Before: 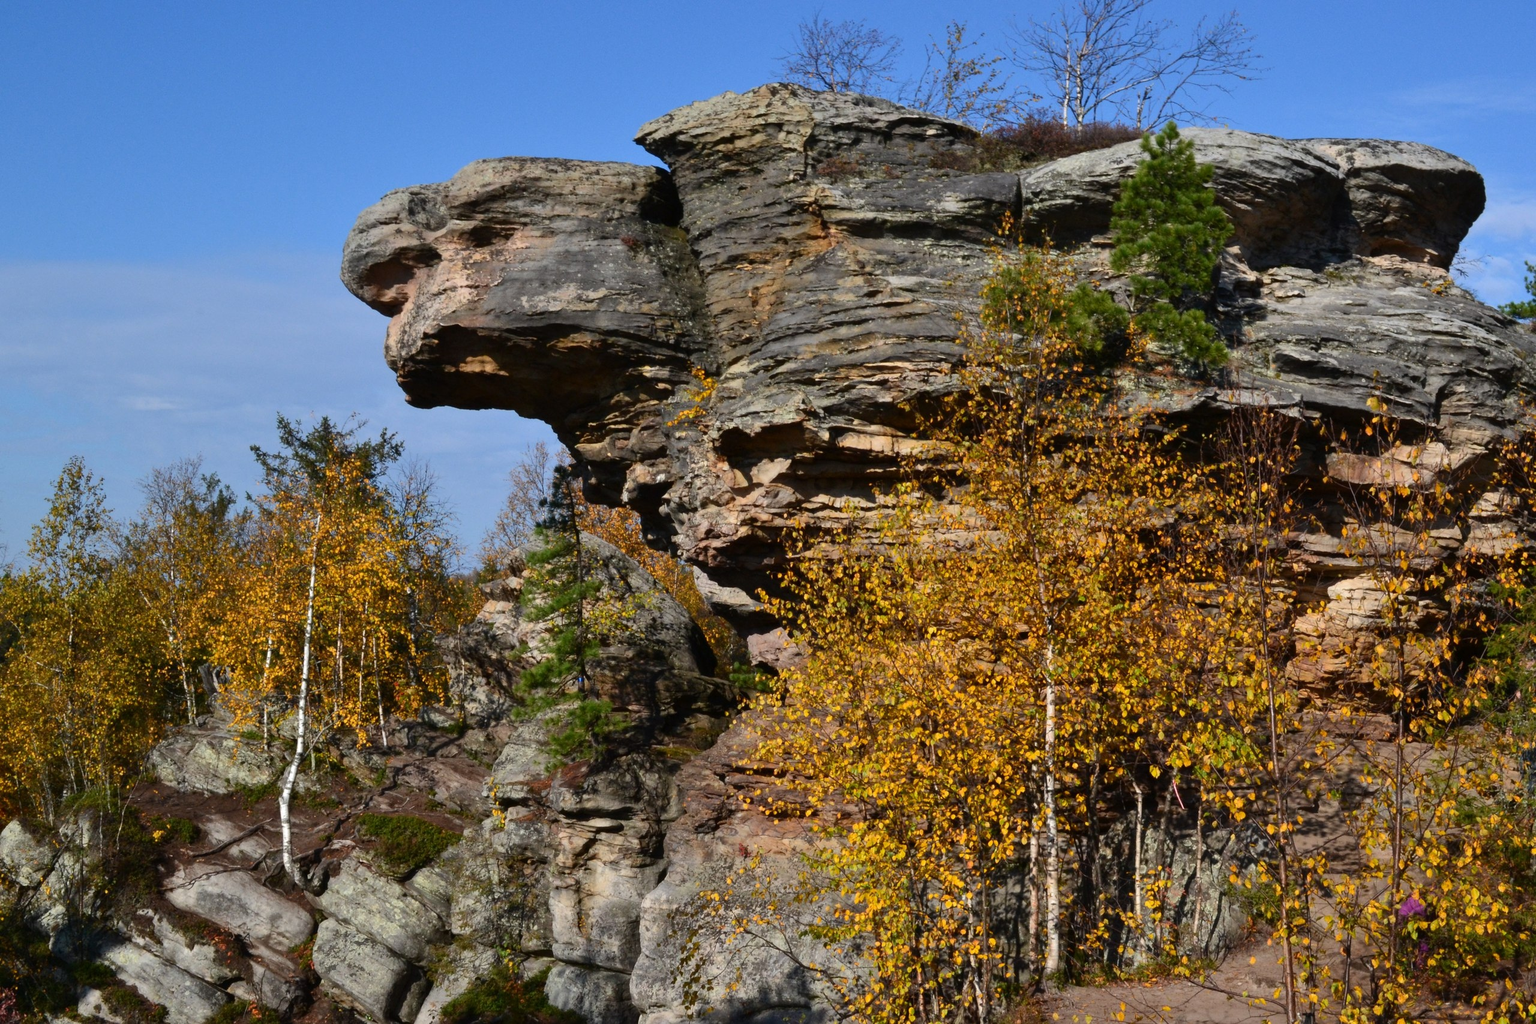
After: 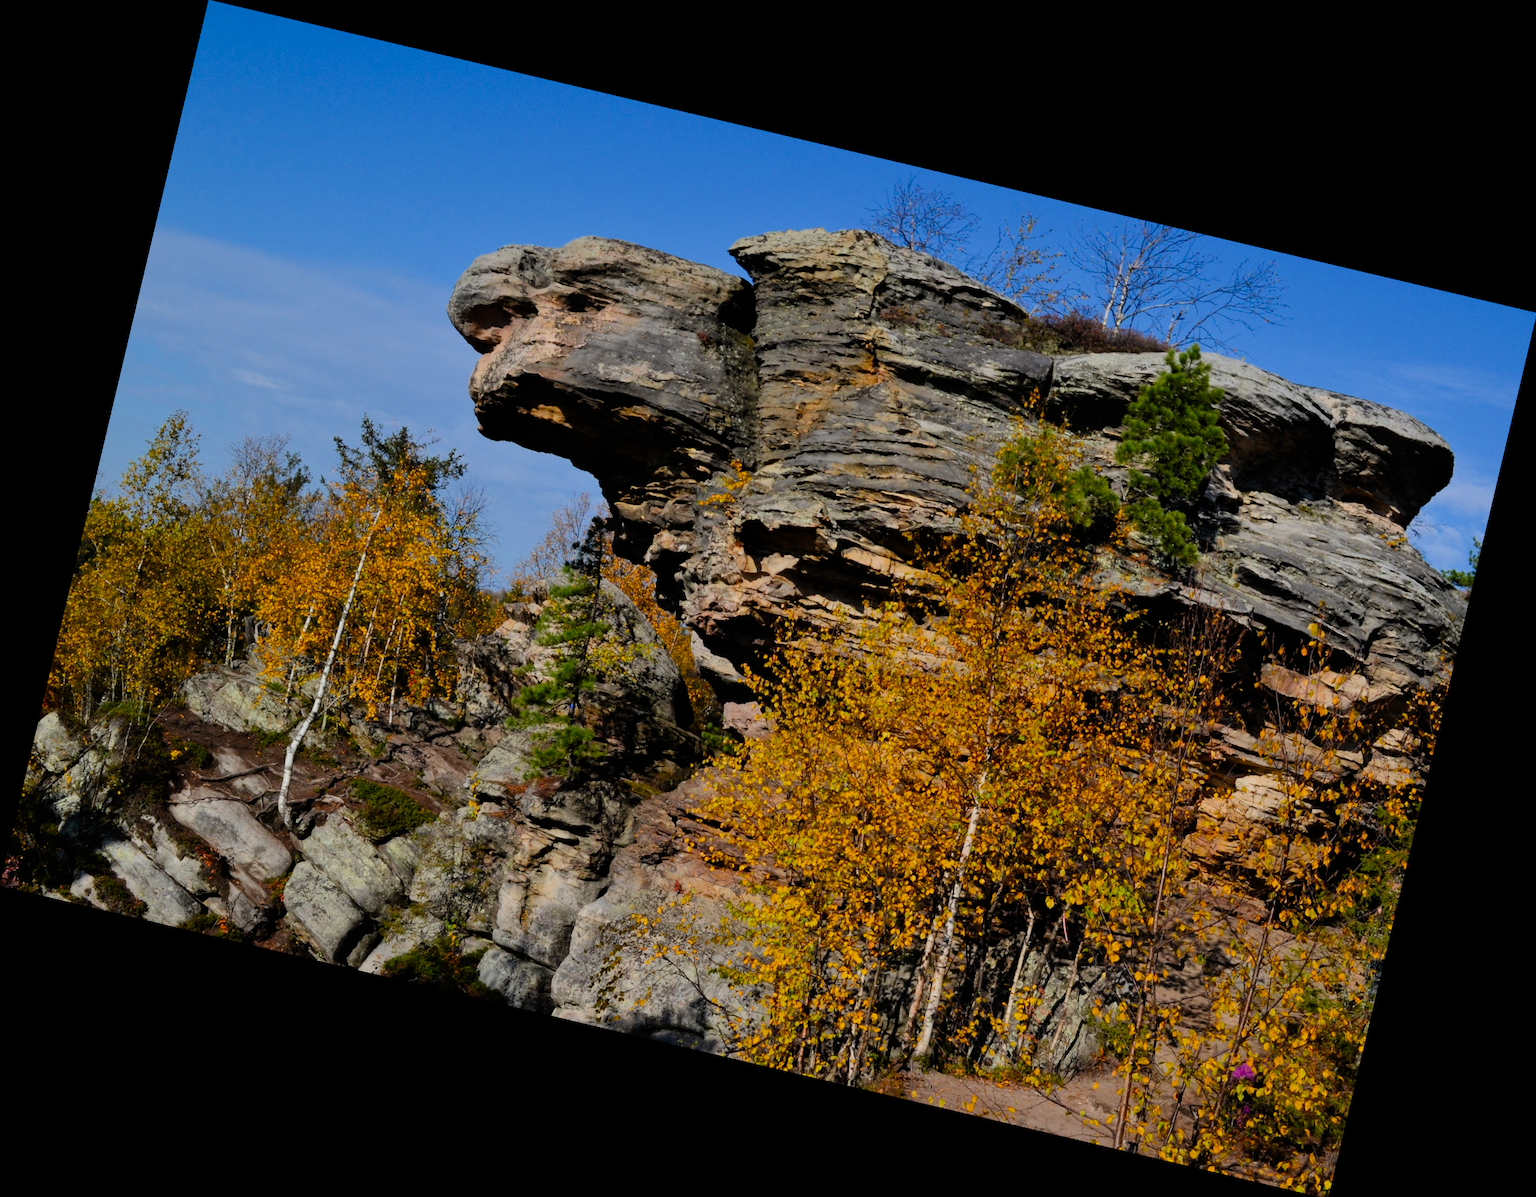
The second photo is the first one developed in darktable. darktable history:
rotate and perspective: rotation 13.27°, automatic cropping off
filmic rgb: black relative exposure -7.75 EV, white relative exposure 4.4 EV, threshold 3 EV, hardness 3.76, latitude 38.11%, contrast 0.966, highlights saturation mix 10%, shadows ↔ highlights balance 4.59%, color science v4 (2020), enable highlight reconstruction true
